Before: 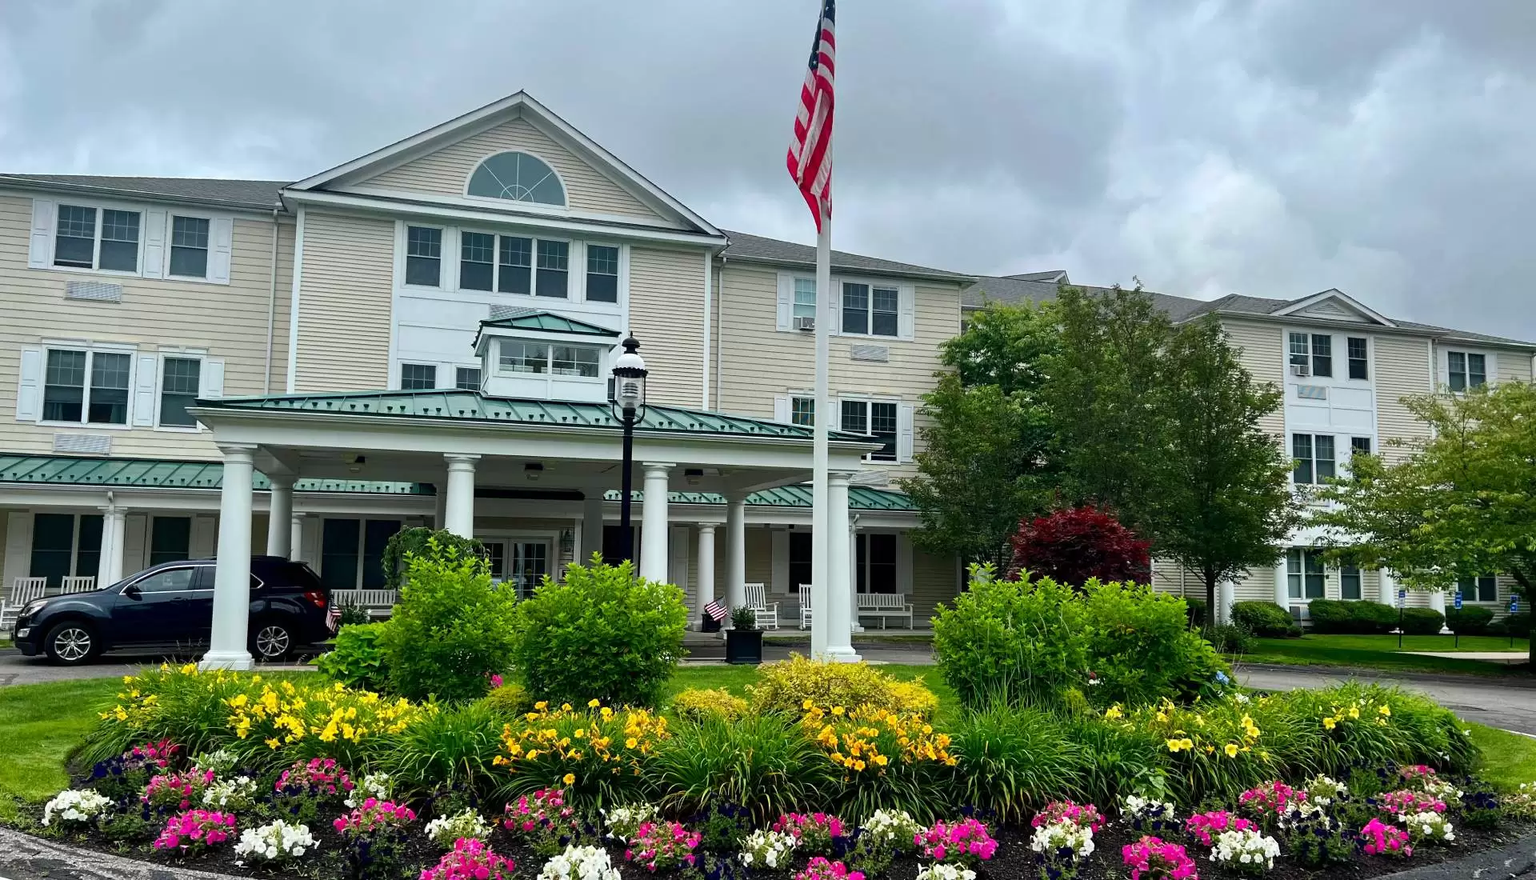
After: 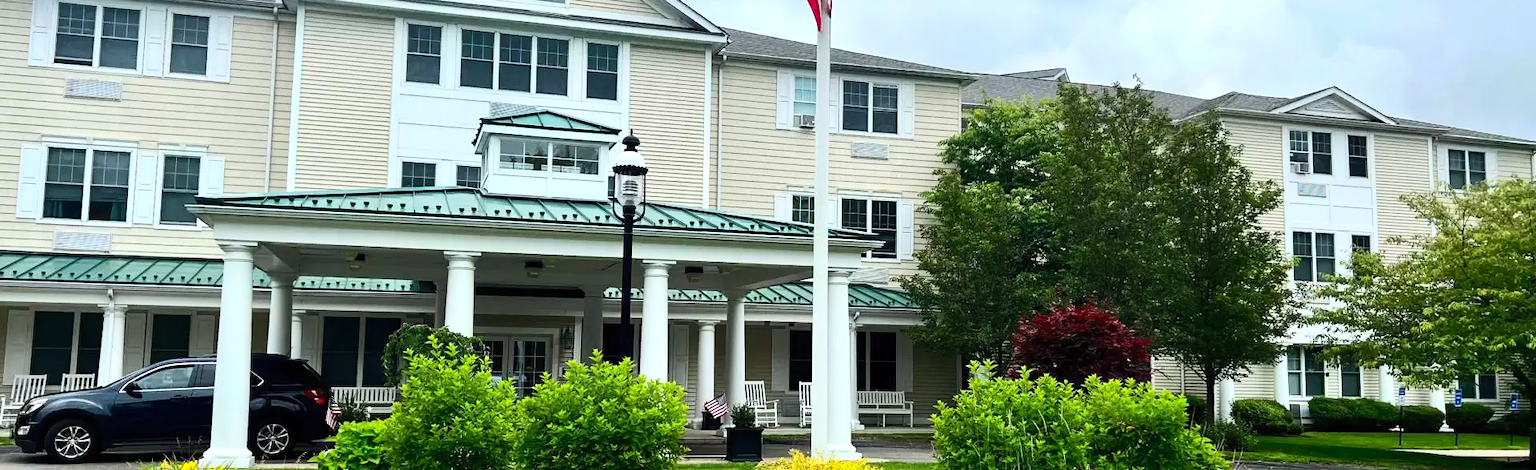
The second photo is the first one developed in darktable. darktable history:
tone equalizer: -8 EV -0.417 EV, -7 EV -0.389 EV, -6 EV -0.333 EV, -5 EV -0.222 EV, -3 EV 0.222 EV, -2 EV 0.333 EV, -1 EV 0.389 EV, +0 EV 0.417 EV, edges refinement/feathering 500, mask exposure compensation -1.57 EV, preserve details no
crop and rotate: top 23.043%, bottom 23.437%
contrast brightness saturation: contrast 0.2, brightness 0.15, saturation 0.14
